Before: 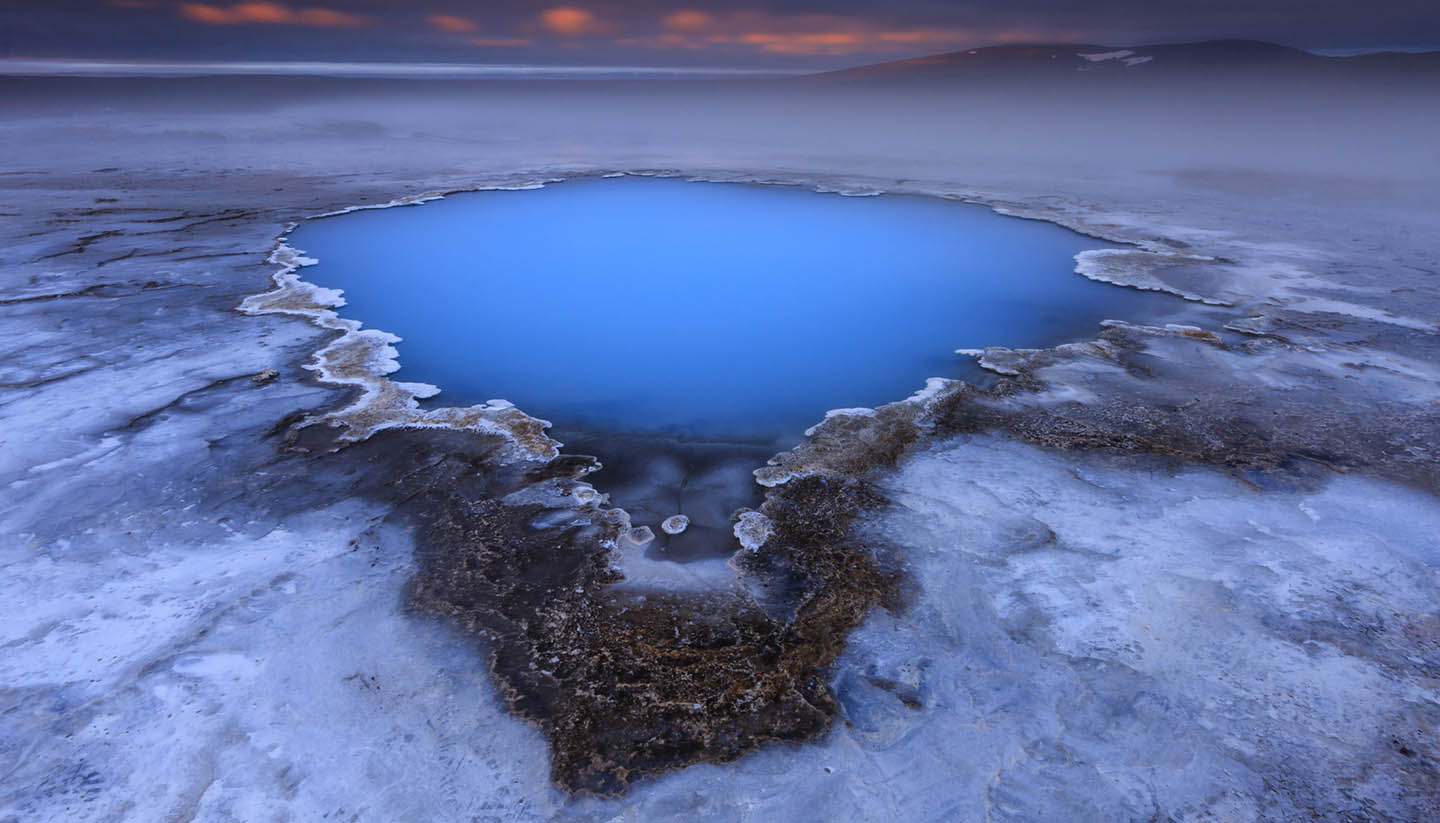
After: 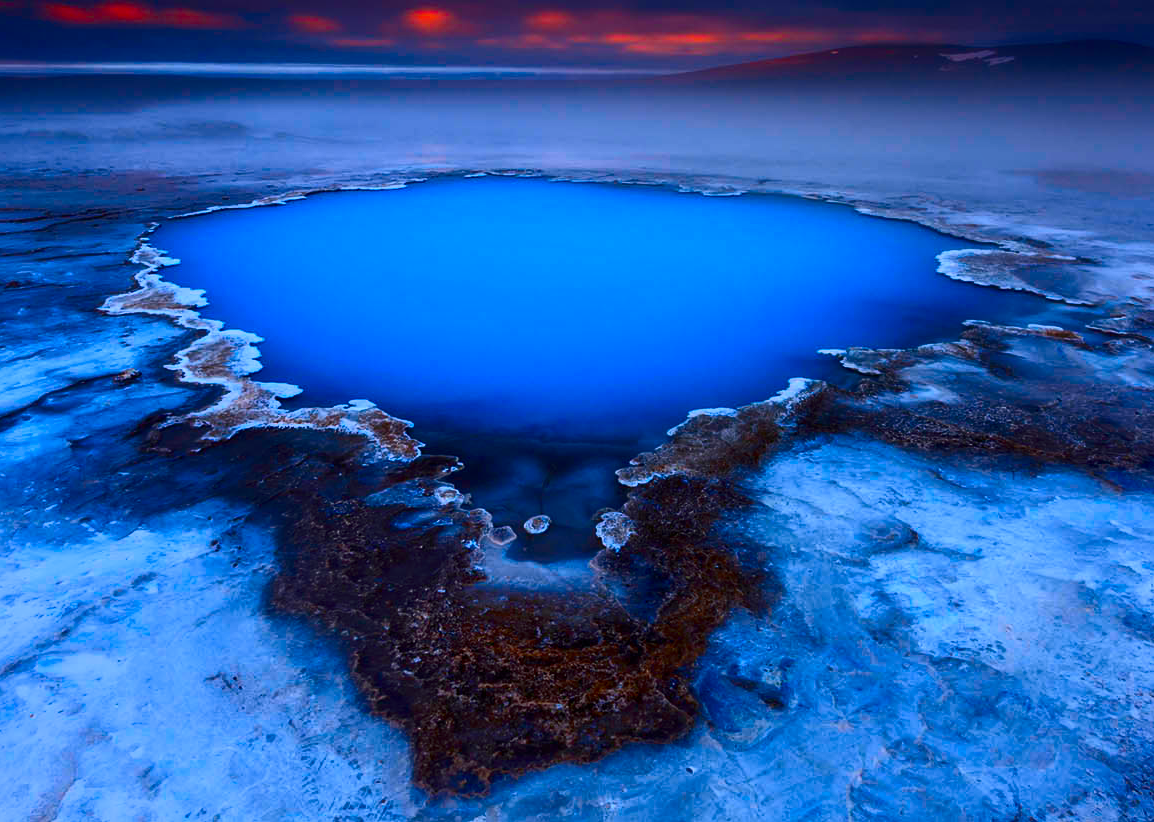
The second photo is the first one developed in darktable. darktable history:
contrast brightness saturation: contrast 0.19, brightness -0.11, saturation 0.21
tone equalizer: -7 EV -0.63 EV, -6 EV 1 EV, -5 EV -0.45 EV, -4 EV 0.43 EV, -3 EV 0.41 EV, -2 EV 0.15 EV, -1 EV -0.15 EV, +0 EV -0.39 EV, smoothing diameter 25%, edges refinement/feathering 10, preserve details guided filter
crop and rotate: left 9.597%, right 10.195%
color balance rgb: linear chroma grading › global chroma 15%, perceptual saturation grading › global saturation 30%
